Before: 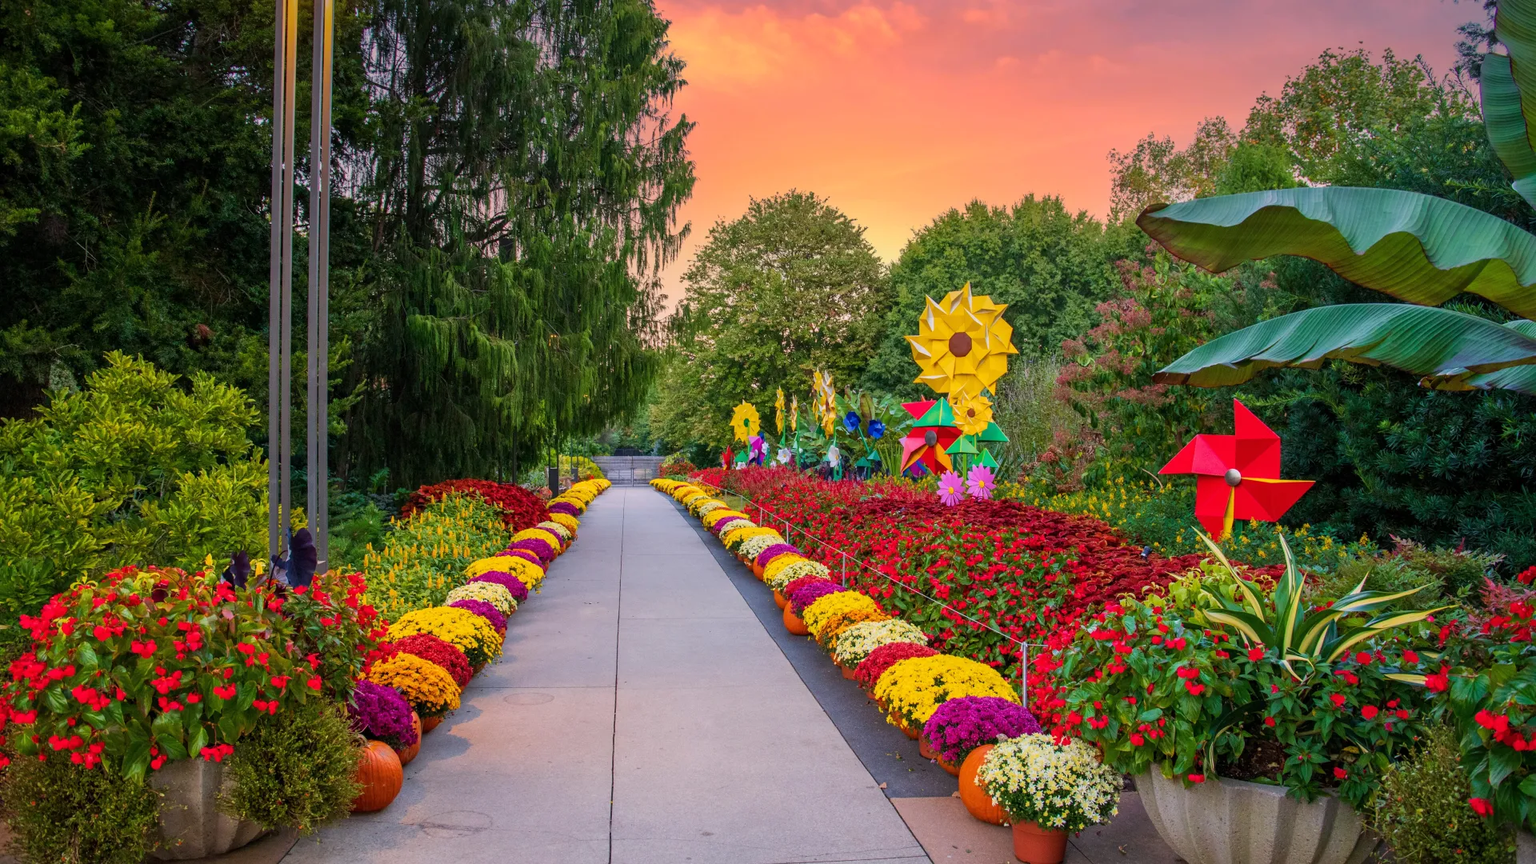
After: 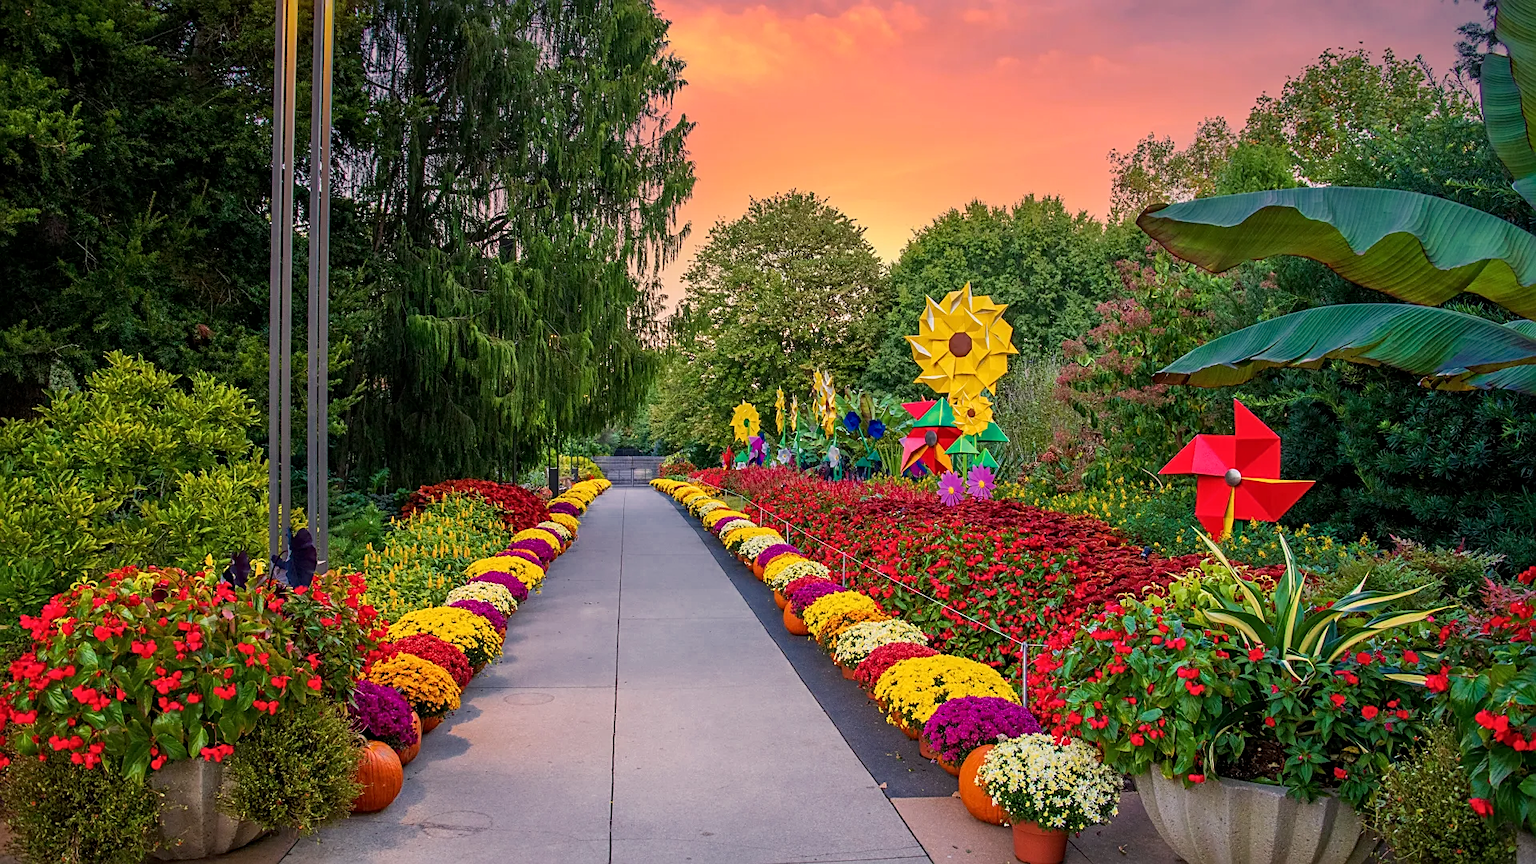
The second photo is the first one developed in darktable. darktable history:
color zones: curves: ch0 [(0, 0.497) (0.143, 0.5) (0.286, 0.5) (0.429, 0.483) (0.571, 0.116) (0.714, -0.006) (0.857, 0.28) (1, 0.497)]
sharpen: on, module defaults
exposure: black level correction 0.001, compensate exposure bias true, compensate highlight preservation false
contrast equalizer: octaves 7, y [[0.5, 0.502, 0.506, 0.511, 0.52, 0.537], [0.5 ×6], [0.505, 0.509, 0.518, 0.534, 0.553, 0.561], [0 ×6], [0 ×6]]
